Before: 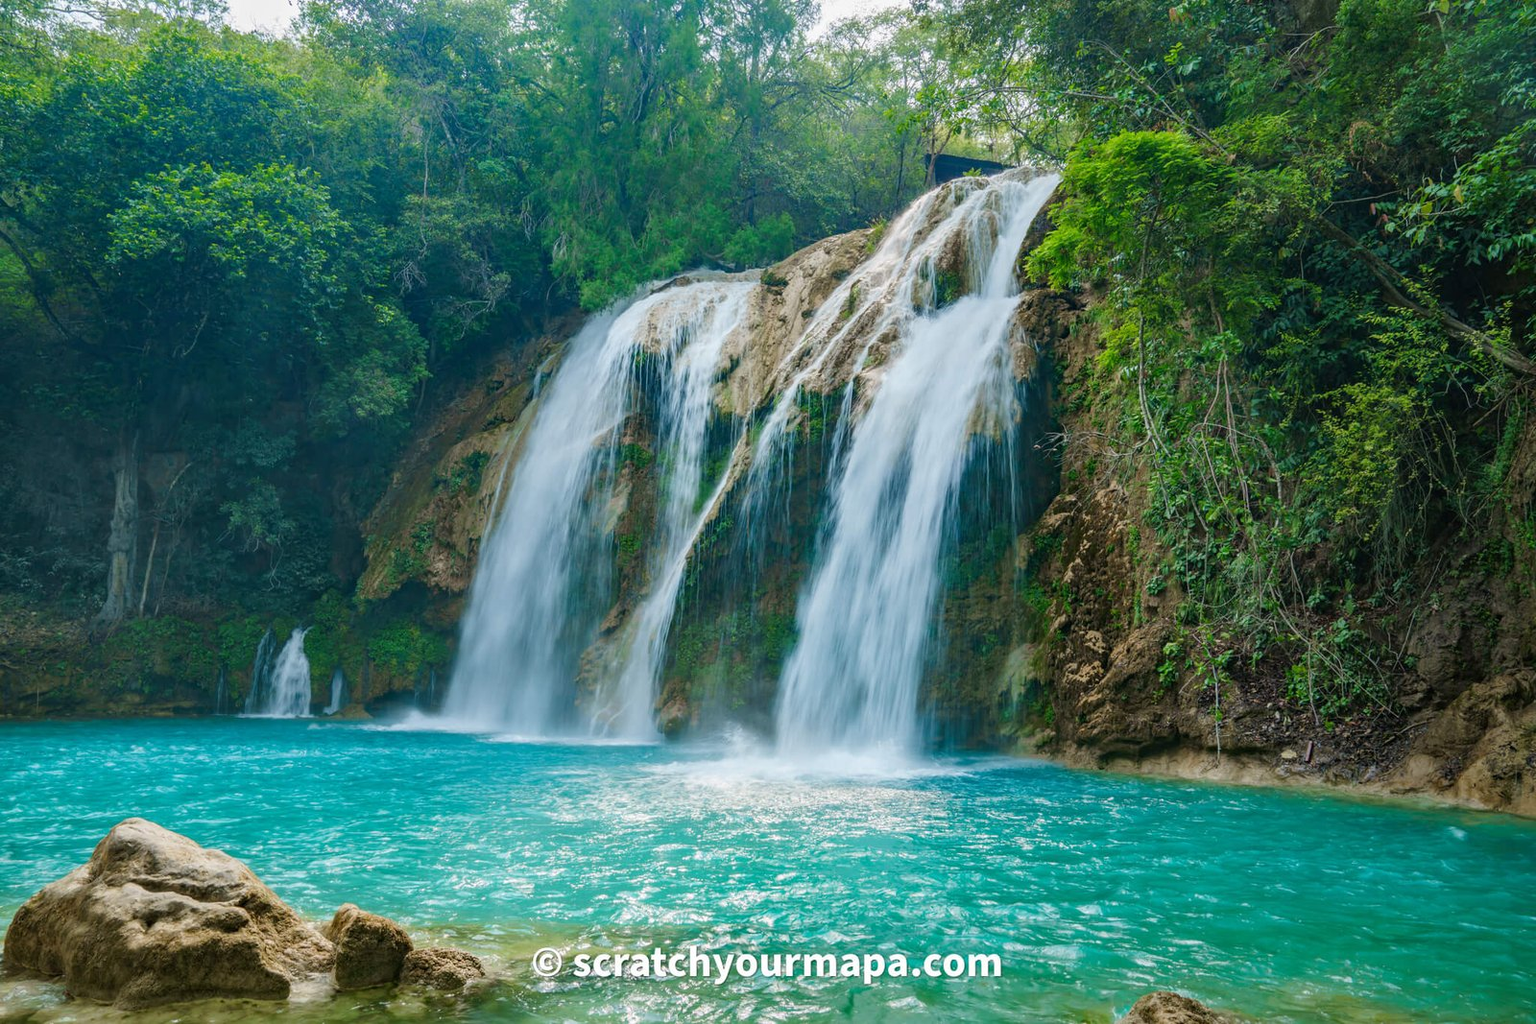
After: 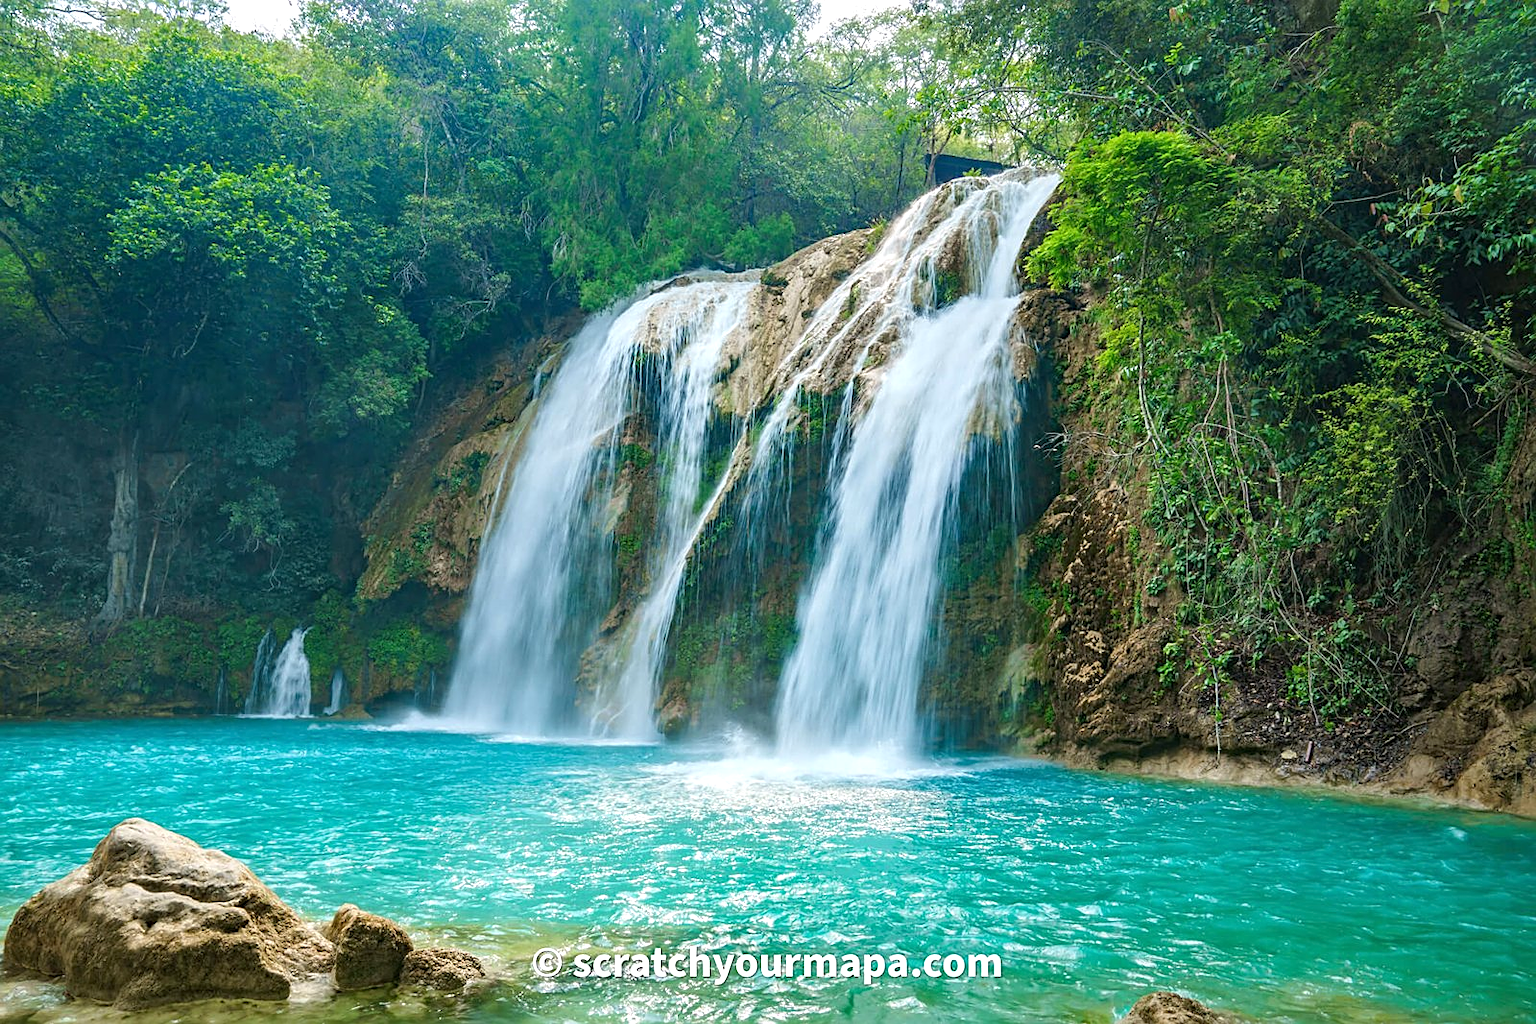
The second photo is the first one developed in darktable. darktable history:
exposure: exposure 0.403 EV, compensate highlight preservation false
sharpen: on, module defaults
